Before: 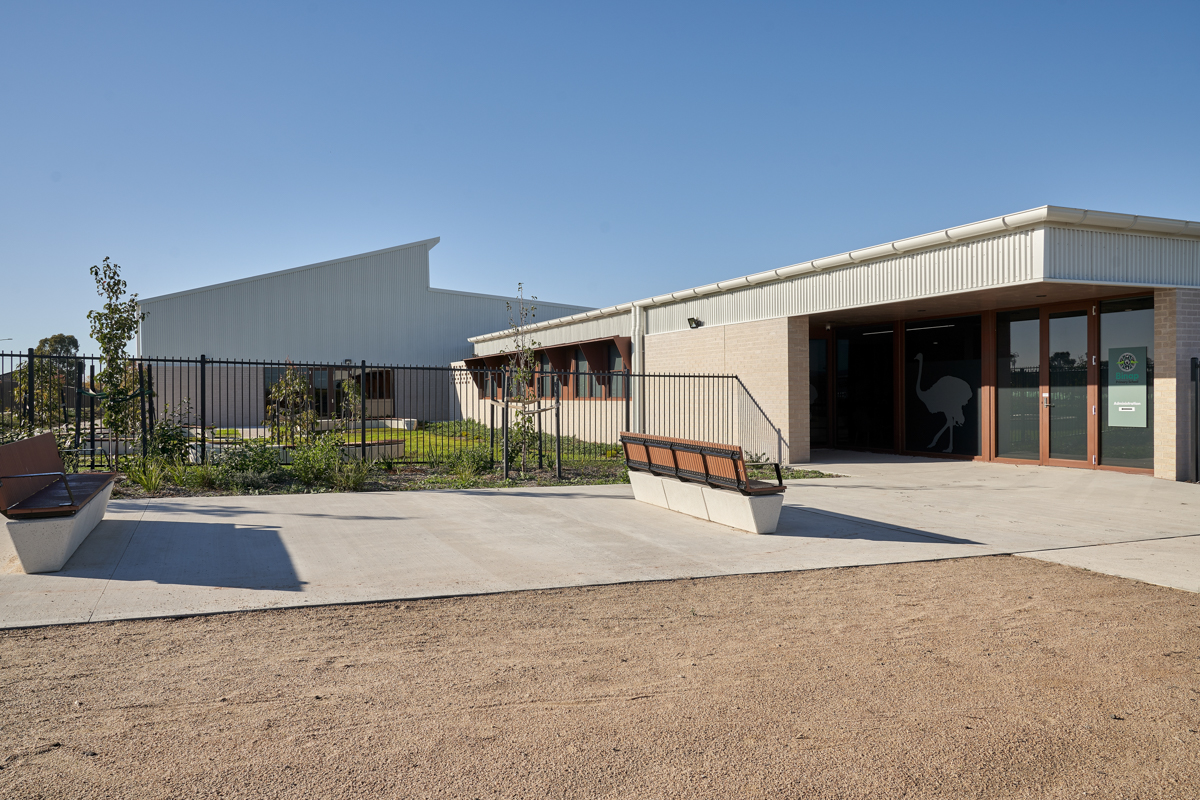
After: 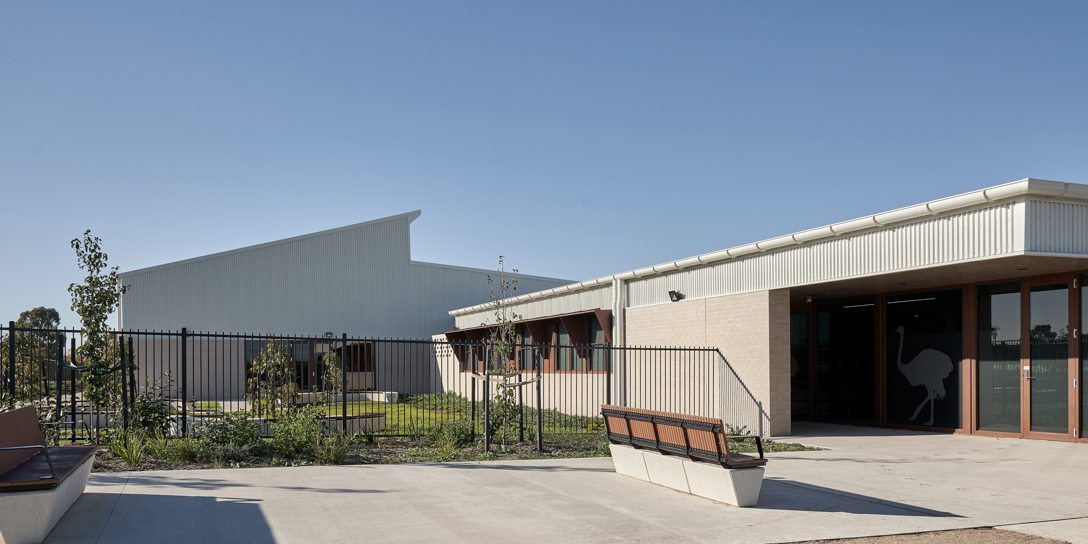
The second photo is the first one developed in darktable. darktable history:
contrast brightness saturation: saturation -0.169
crop: left 1.615%, top 3.389%, right 7.661%, bottom 28.492%
